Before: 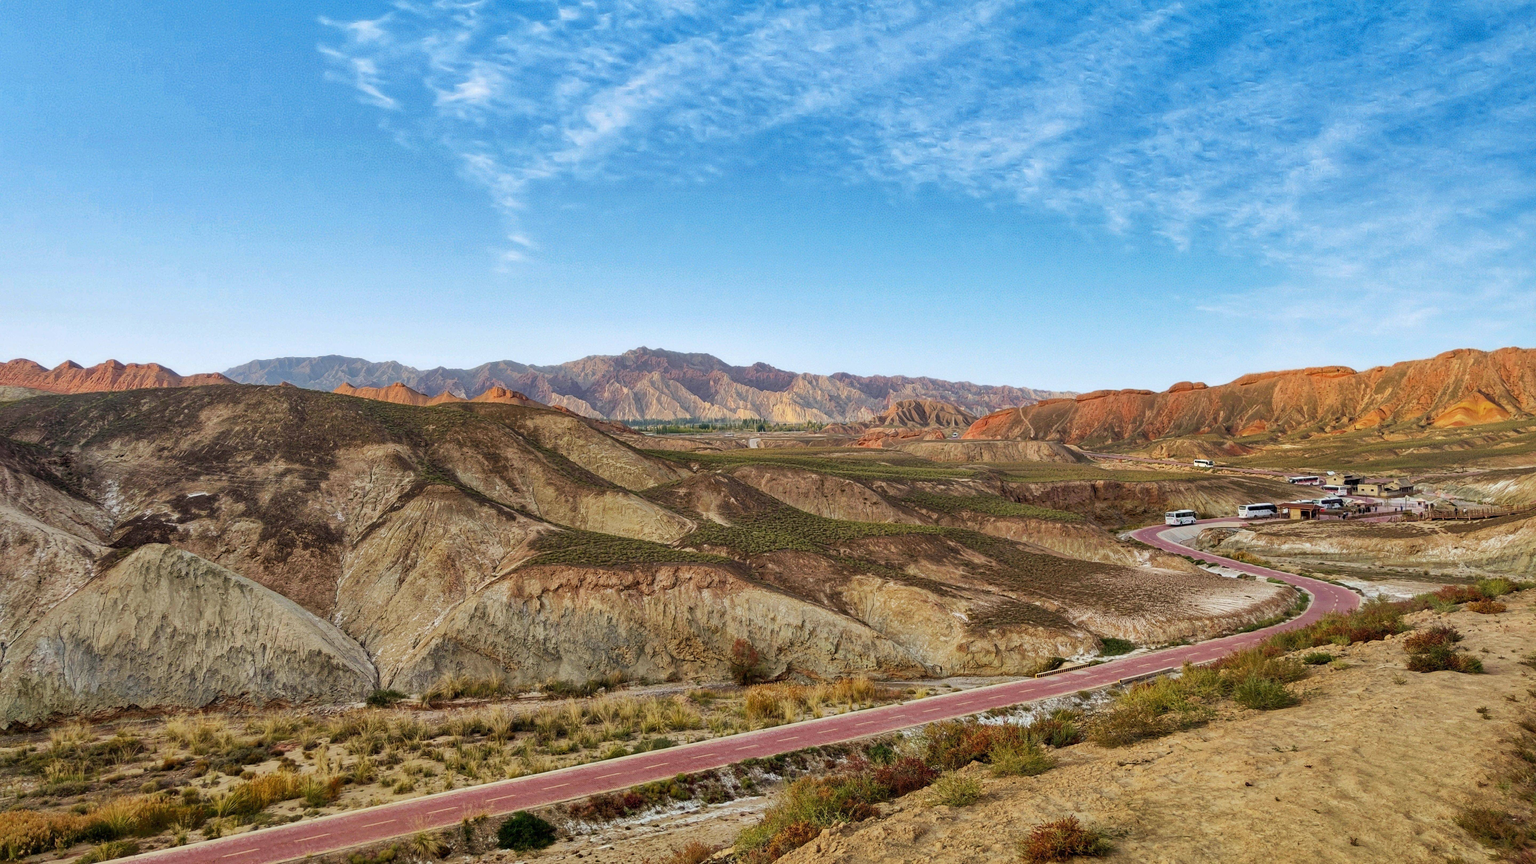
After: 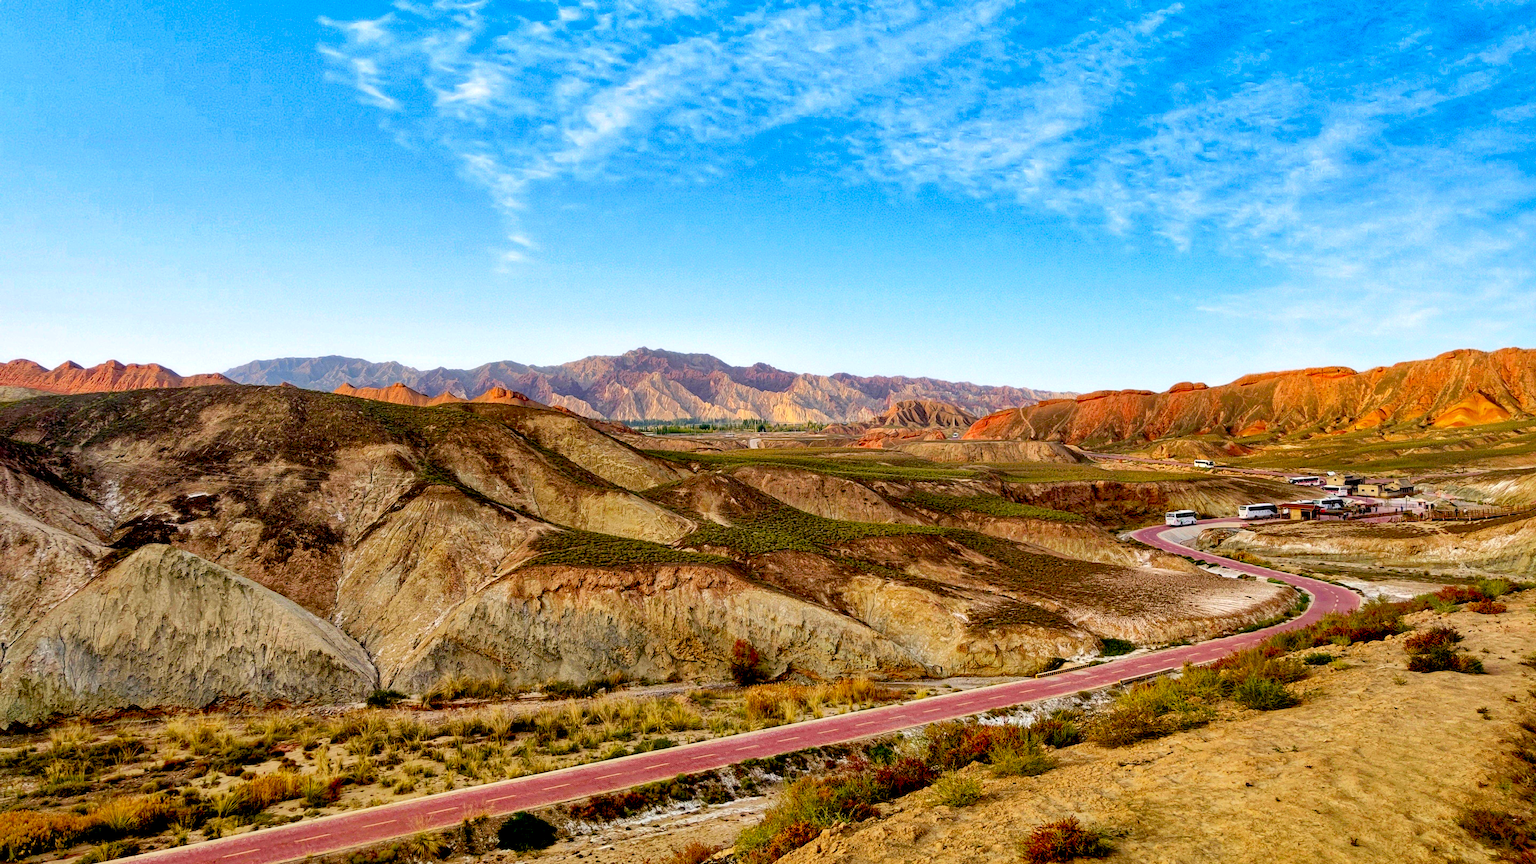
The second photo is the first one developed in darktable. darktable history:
levels: mode automatic, levels [0, 0.394, 0.787]
color correction: highlights a* 3.25, highlights b* 2.03, saturation 1.25
exposure: black level correction 0.031, exposure 0.305 EV, compensate exposure bias true, compensate highlight preservation false
